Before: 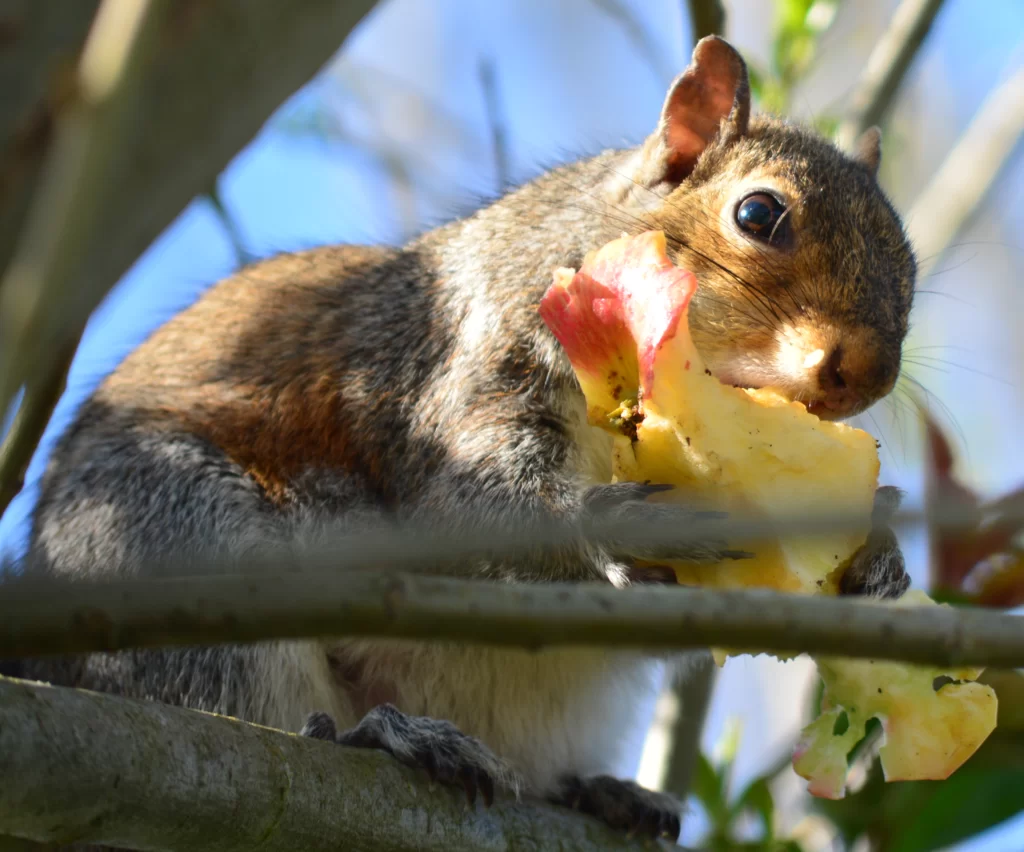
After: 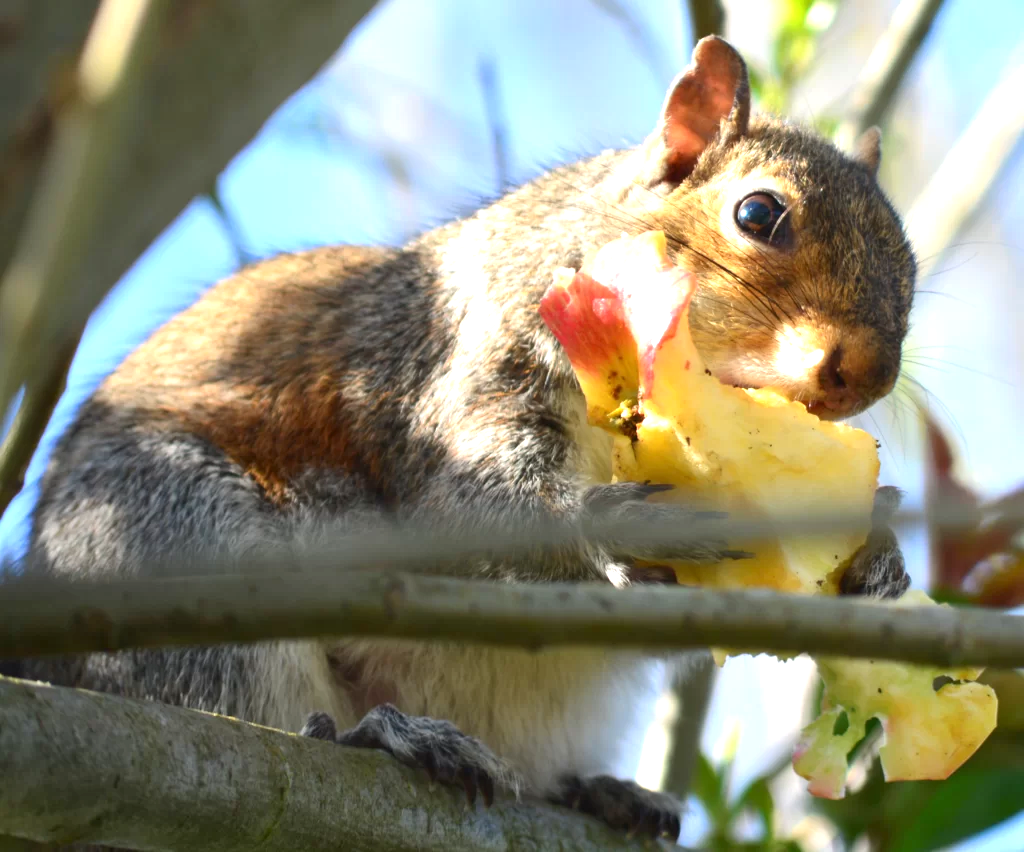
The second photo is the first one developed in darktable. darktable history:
white balance: emerald 1
exposure: exposure 0.74 EV, compensate highlight preservation false
